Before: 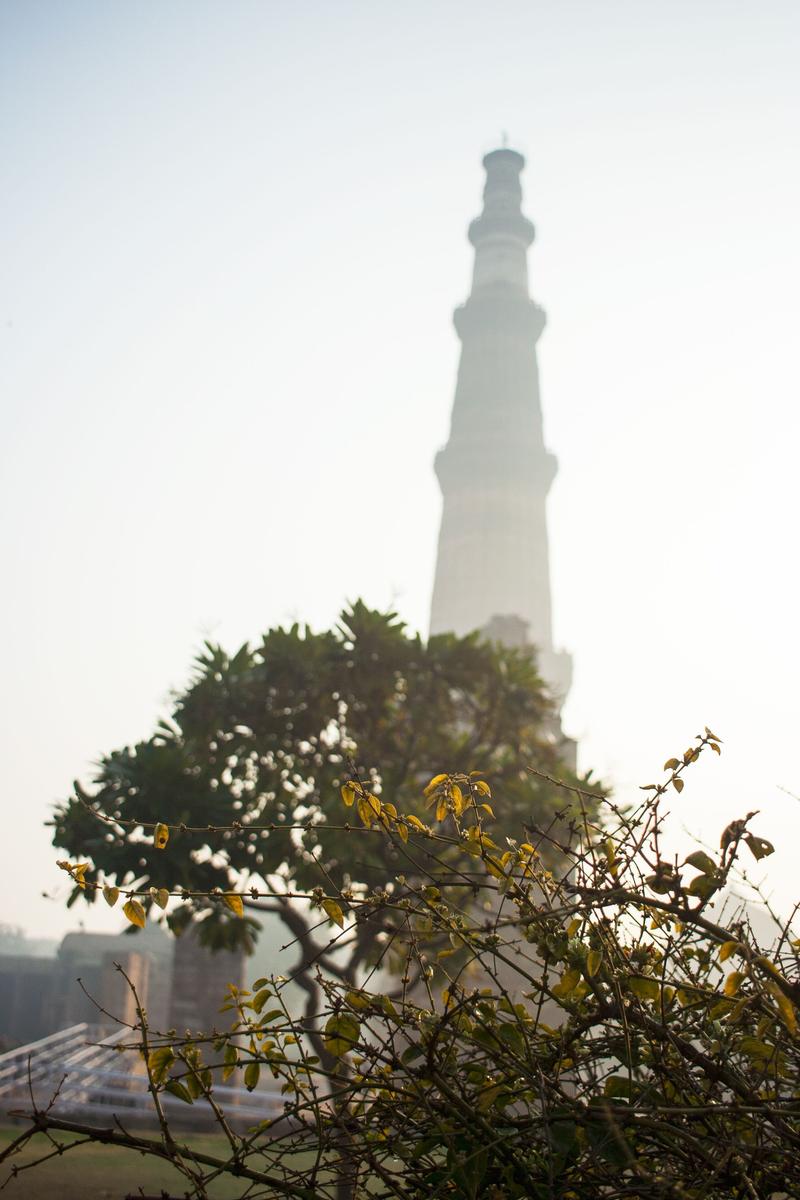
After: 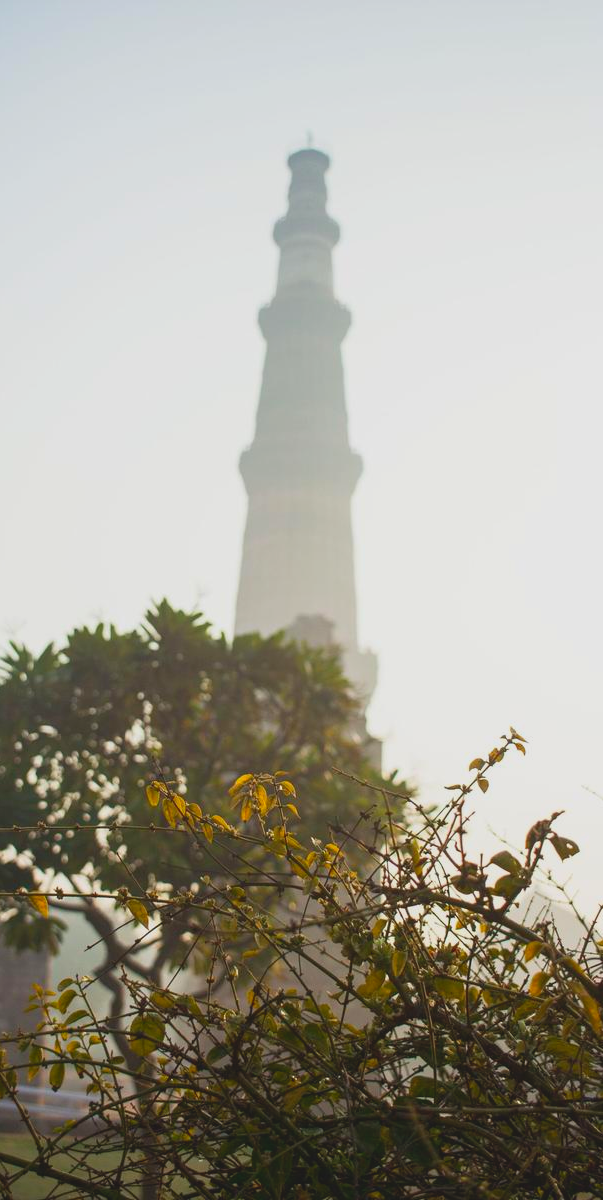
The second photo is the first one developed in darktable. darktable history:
contrast brightness saturation: contrast -0.172, saturation 0.188
crop and rotate: left 24.557%
